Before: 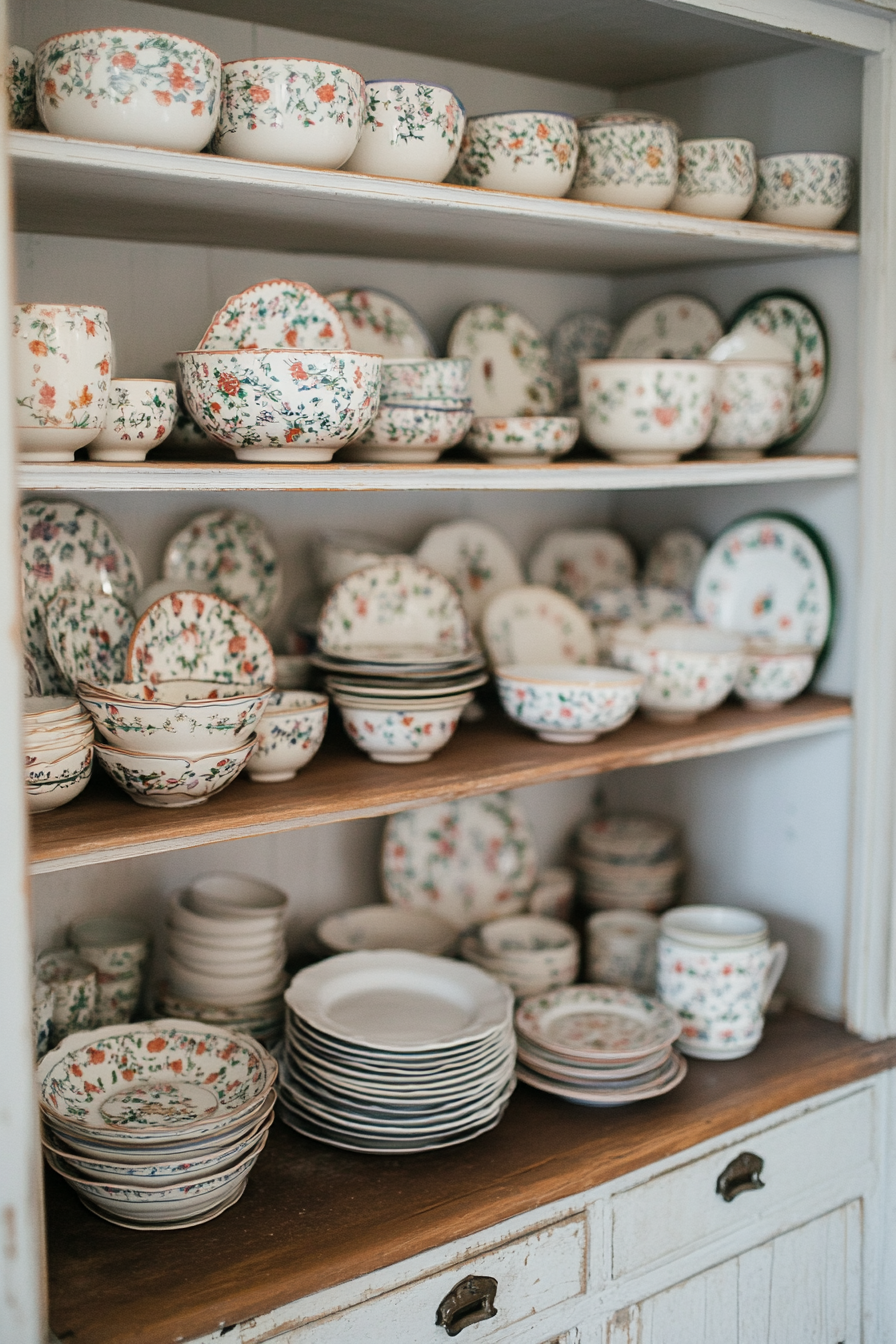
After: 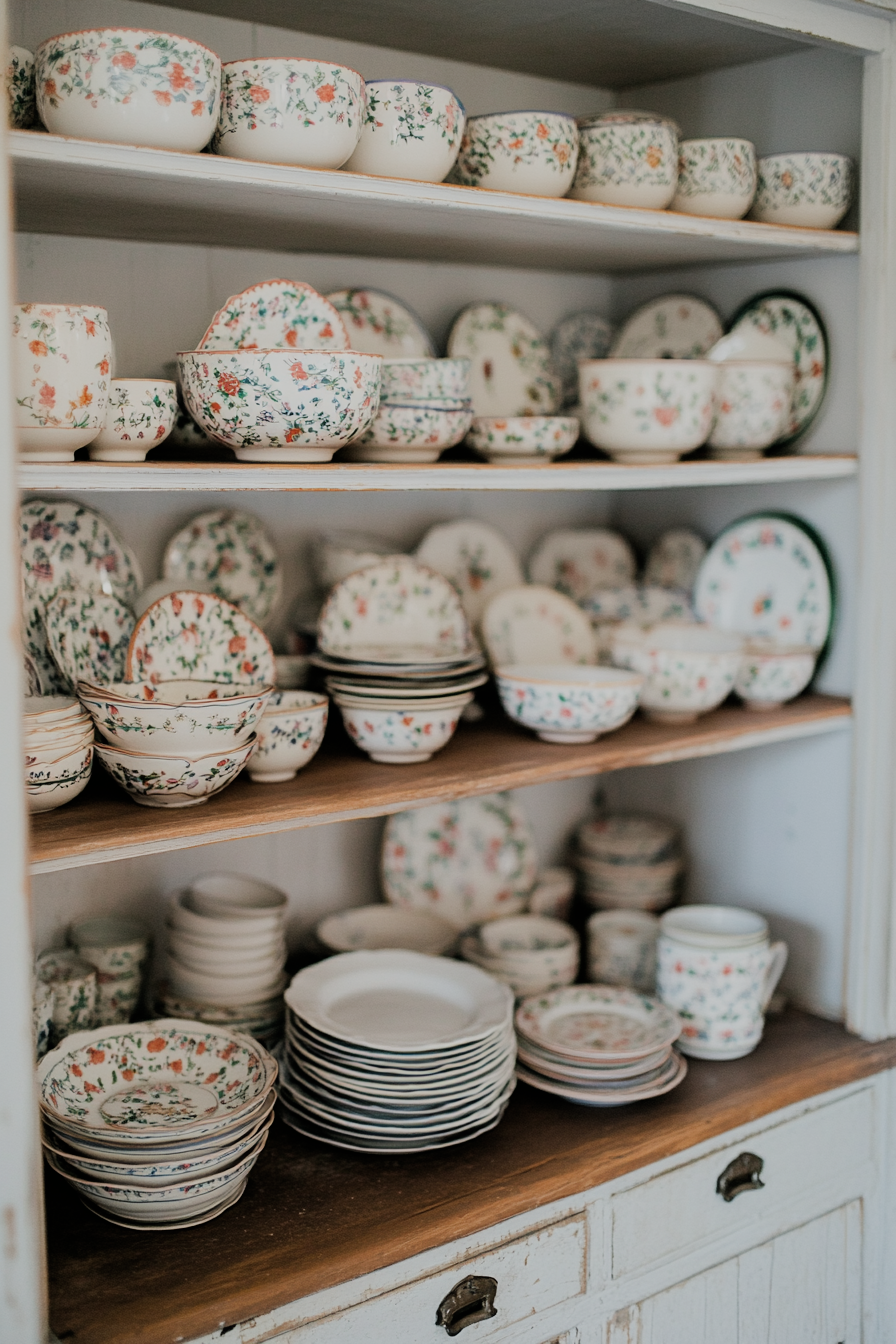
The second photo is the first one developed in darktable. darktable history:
filmic rgb: black relative exposure -7.65 EV, white relative exposure 4.56 EV, hardness 3.61, iterations of high-quality reconstruction 10
